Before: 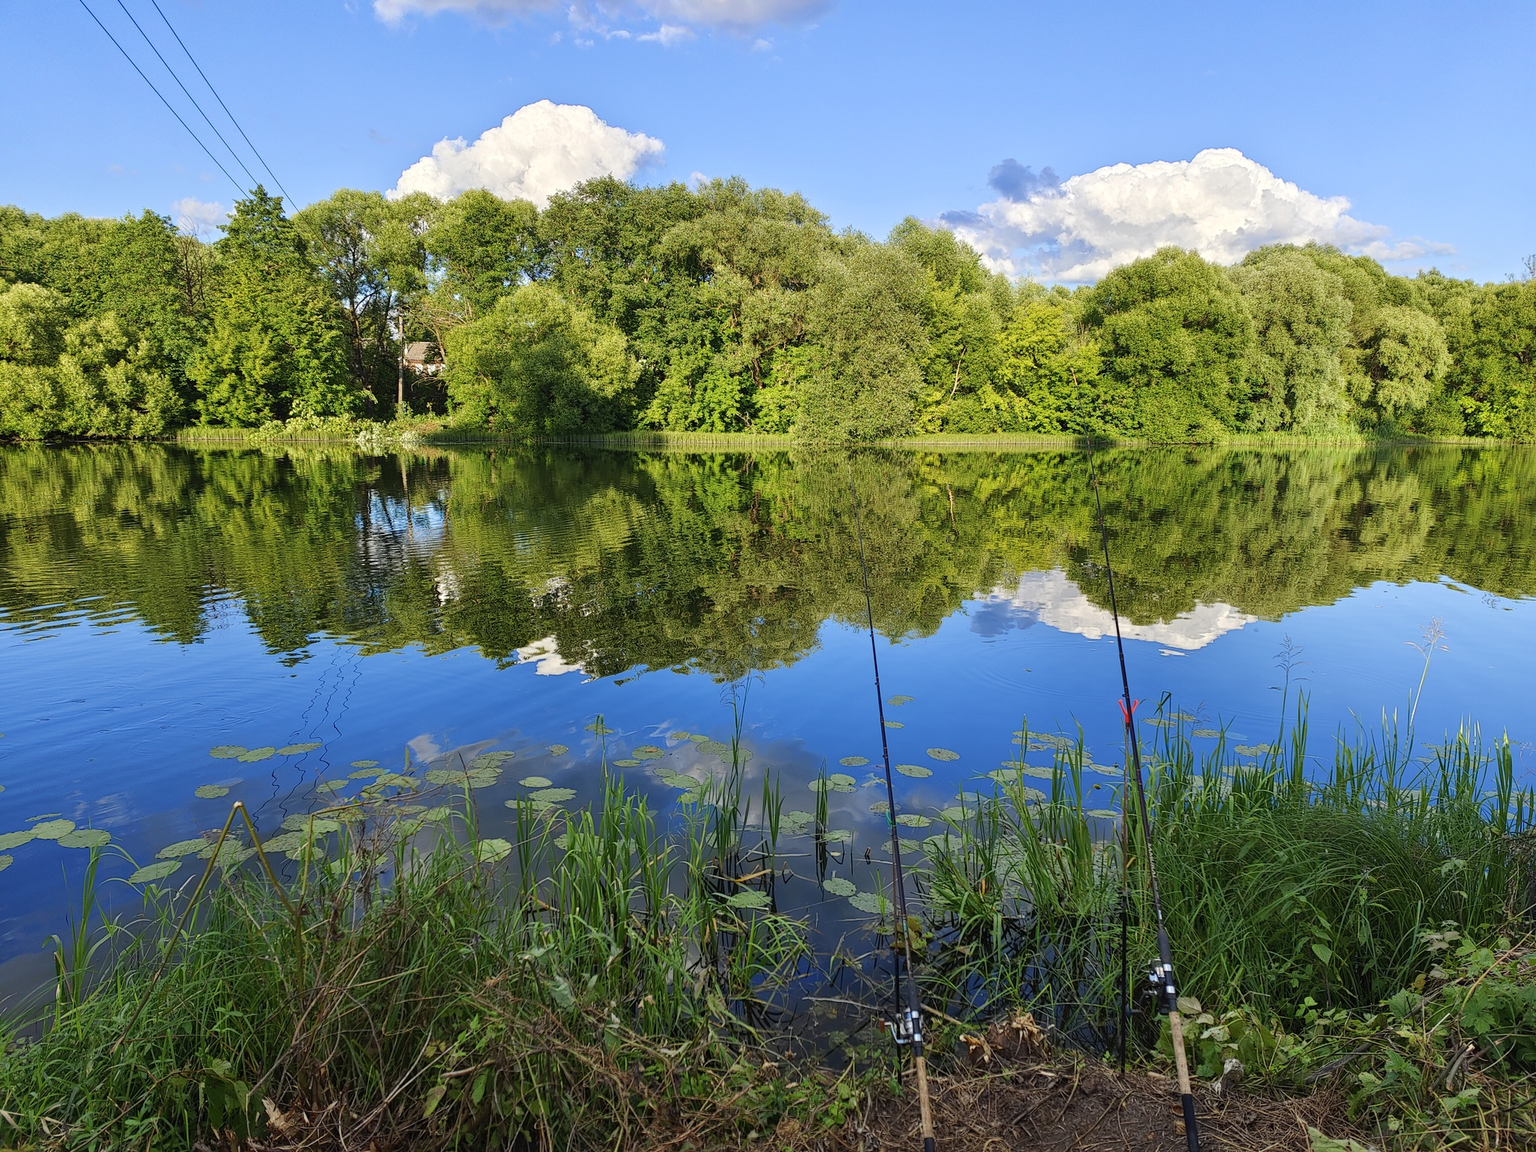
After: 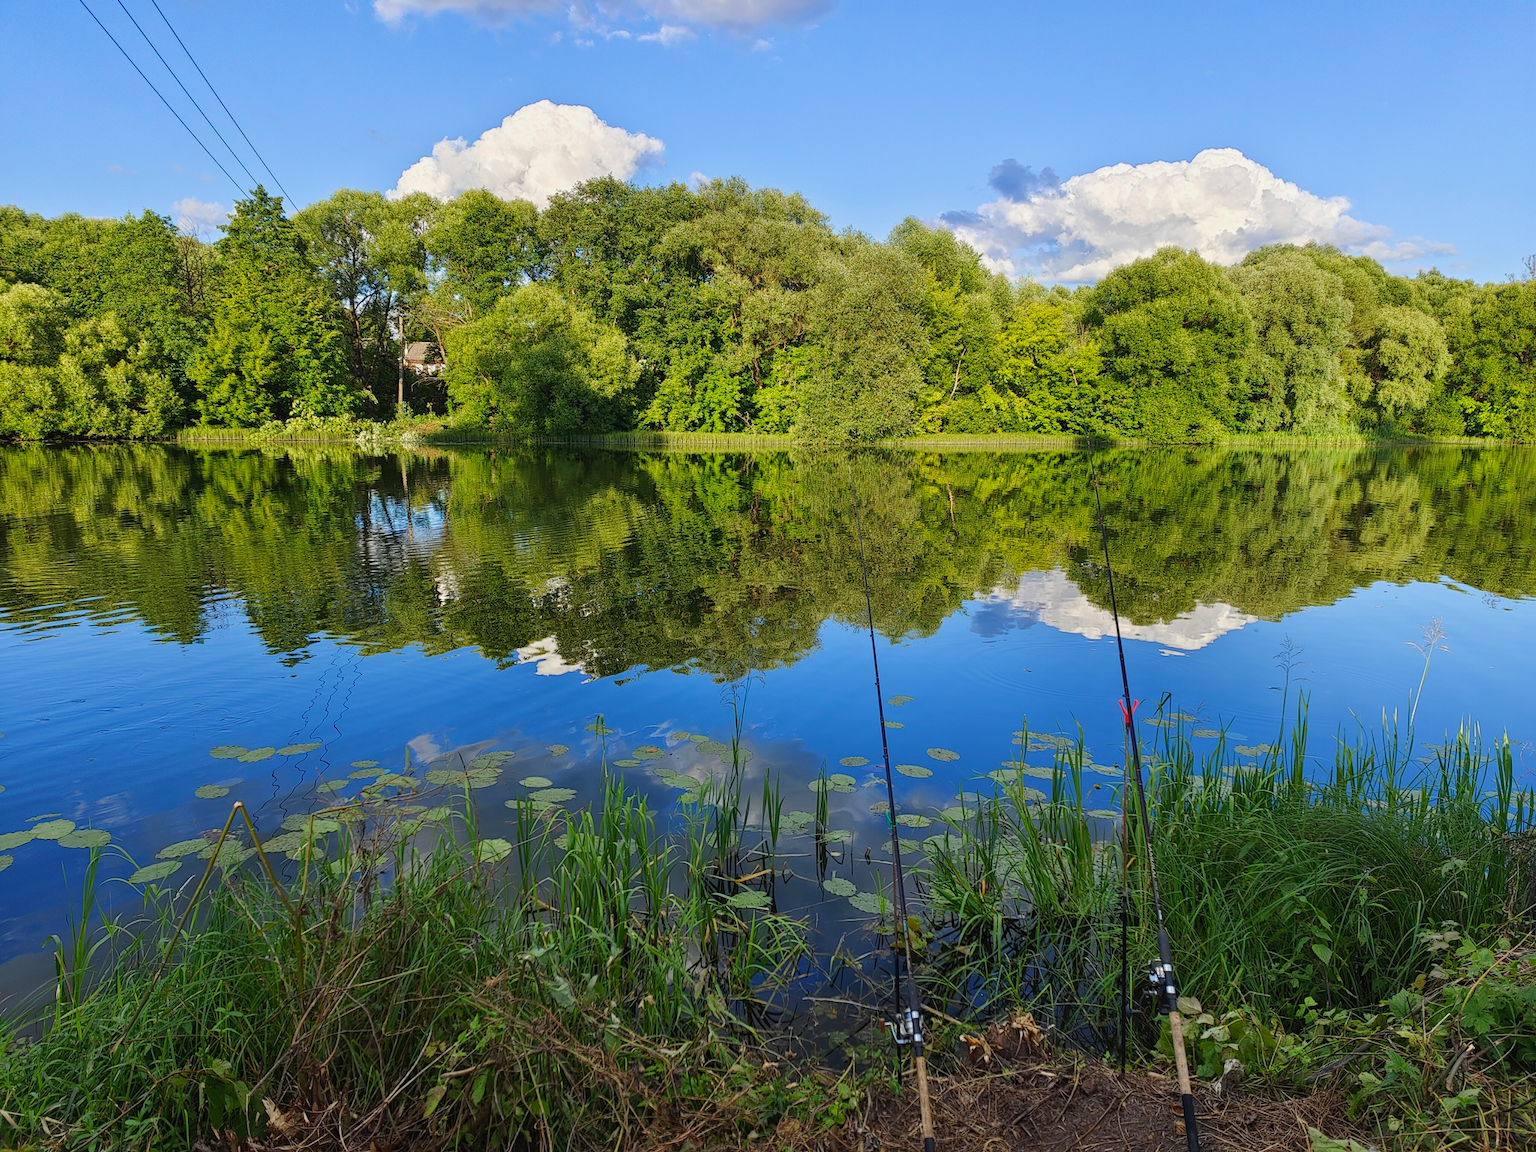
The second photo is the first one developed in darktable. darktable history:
exposure: exposure -0.169 EV, compensate highlight preservation false
